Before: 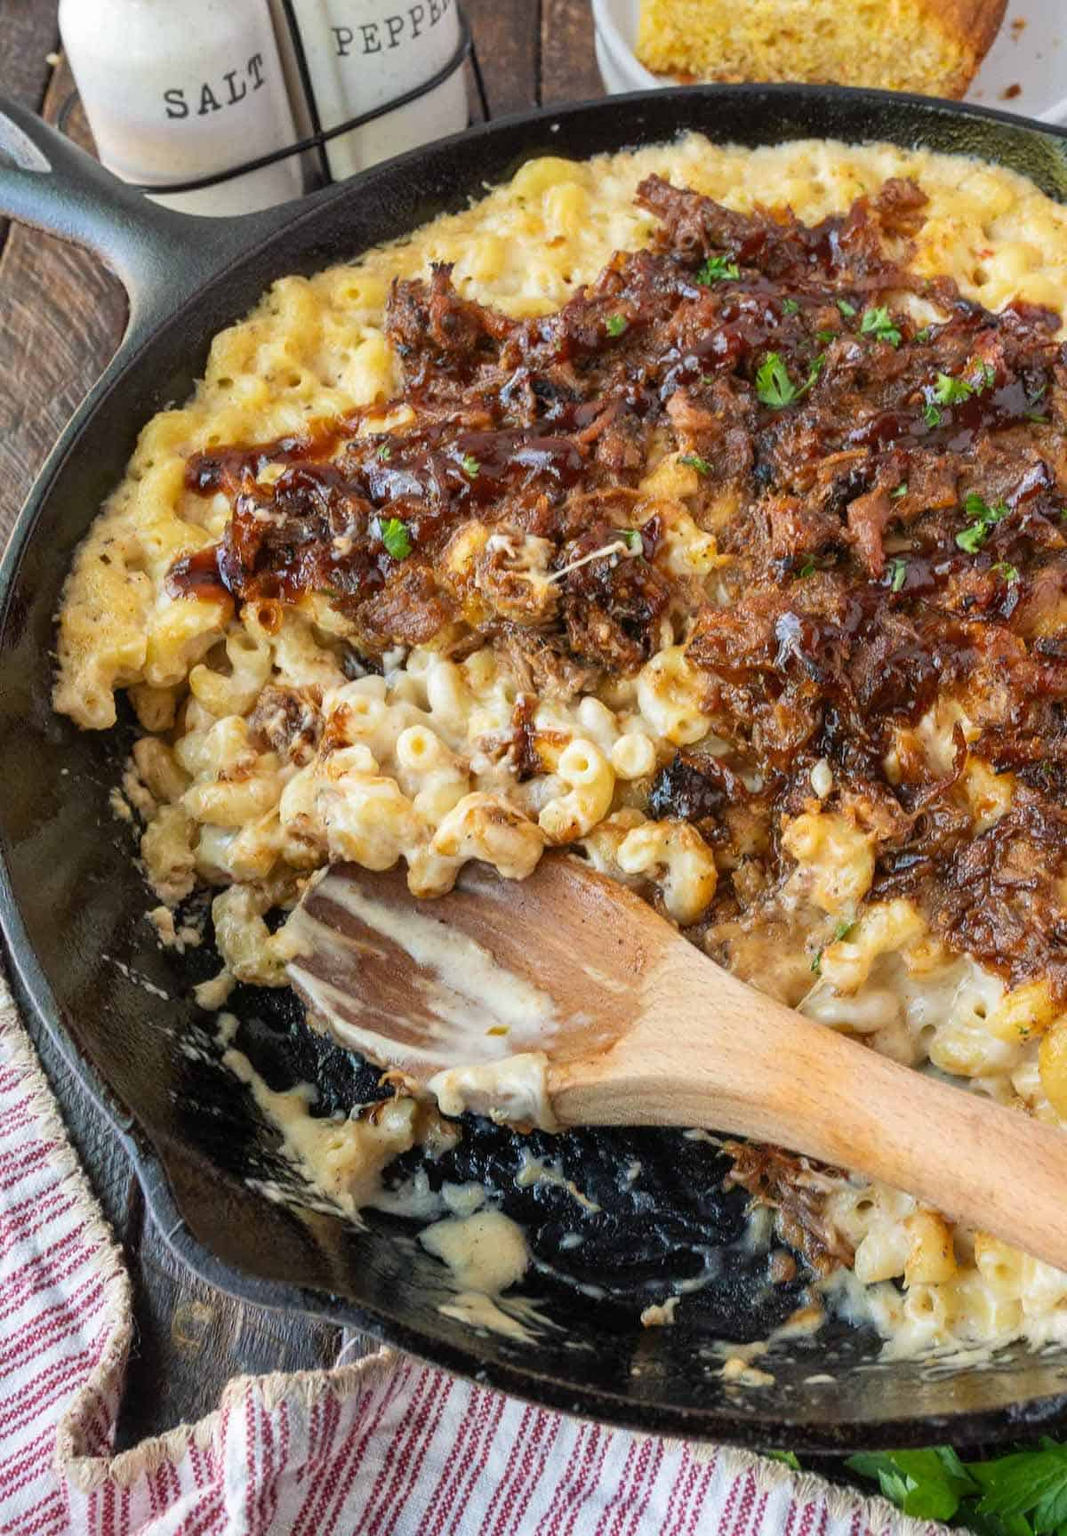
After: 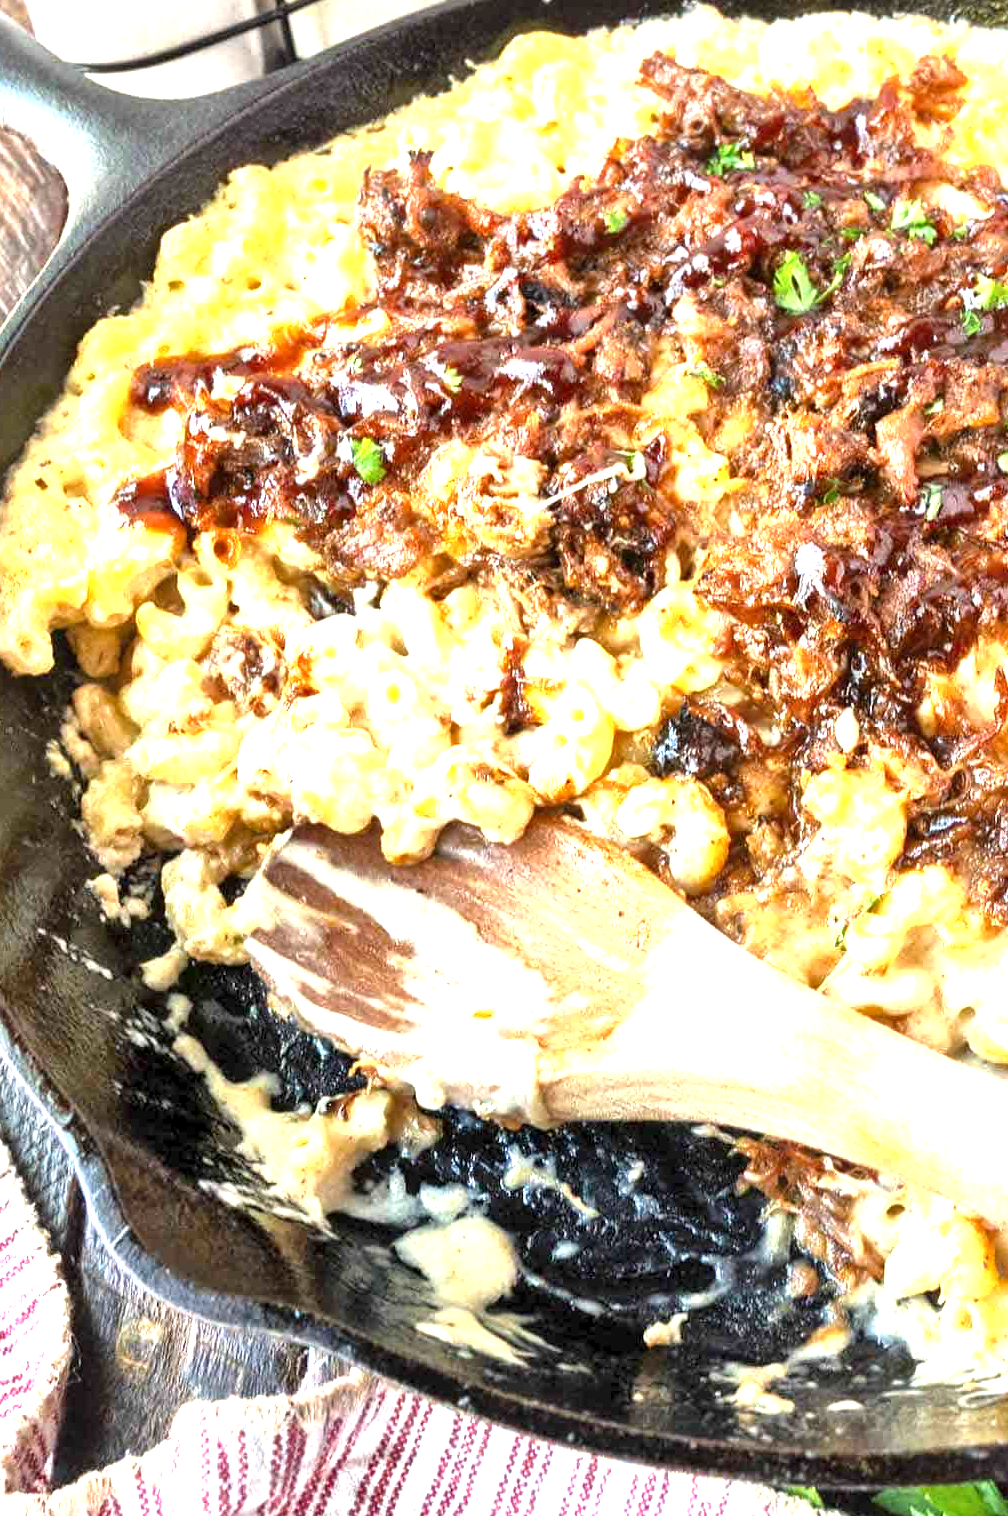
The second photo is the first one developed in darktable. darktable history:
crop: left 6.449%, top 8.418%, right 9.534%, bottom 3.747%
local contrast: mode bilateral grid, contrast 25, coarseness 60, detail 152%, midtone range 0.2
exposure: black level correction 0, exposure 1.74 EV, compensate highlight preservation false
